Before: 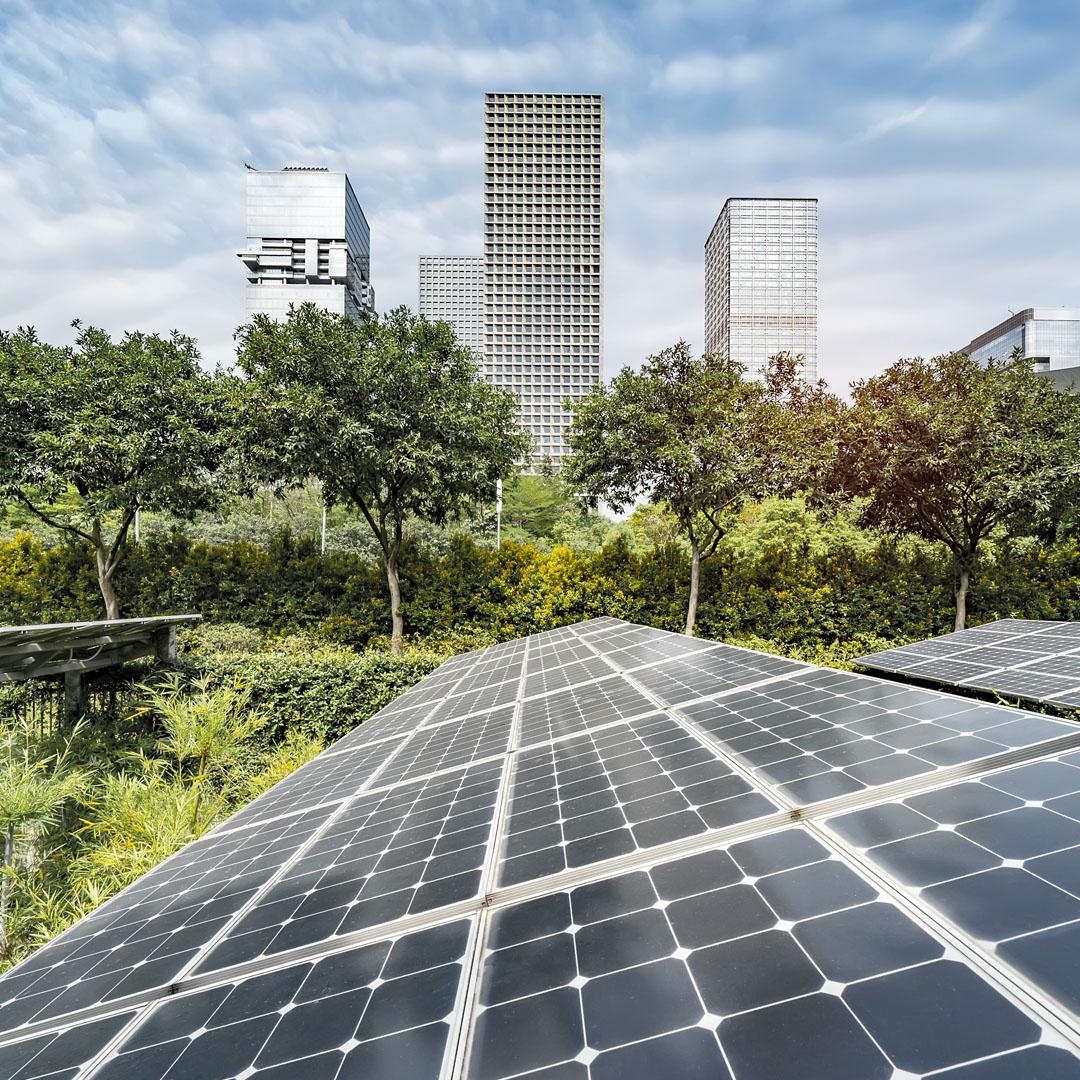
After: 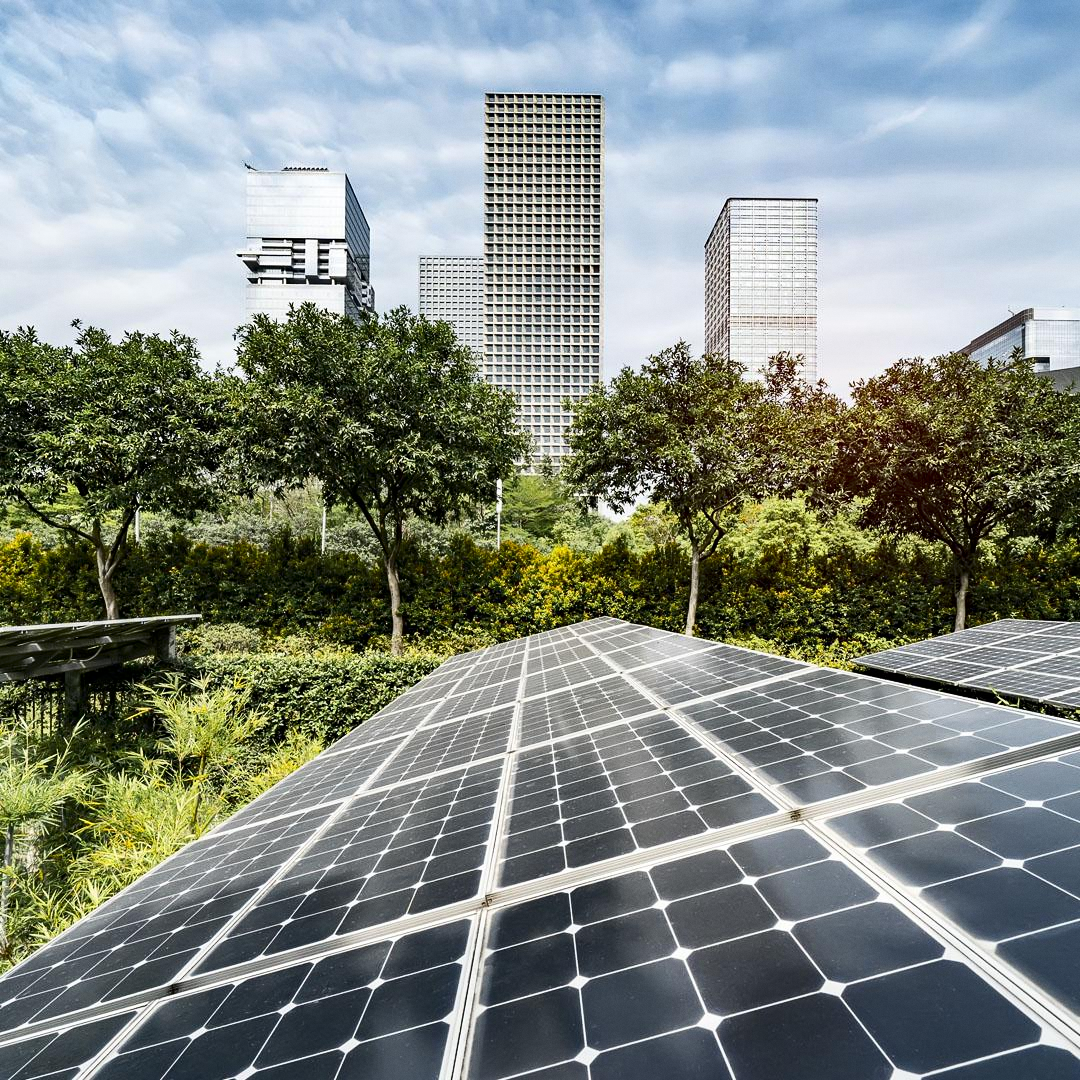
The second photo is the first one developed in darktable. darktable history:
contrast brightness saturation: contrast 0.19, brightness -0.11, saturation 0.21
color correction: saturation 0.85
grain: coarseness 0.09 ISO, strength 10%
